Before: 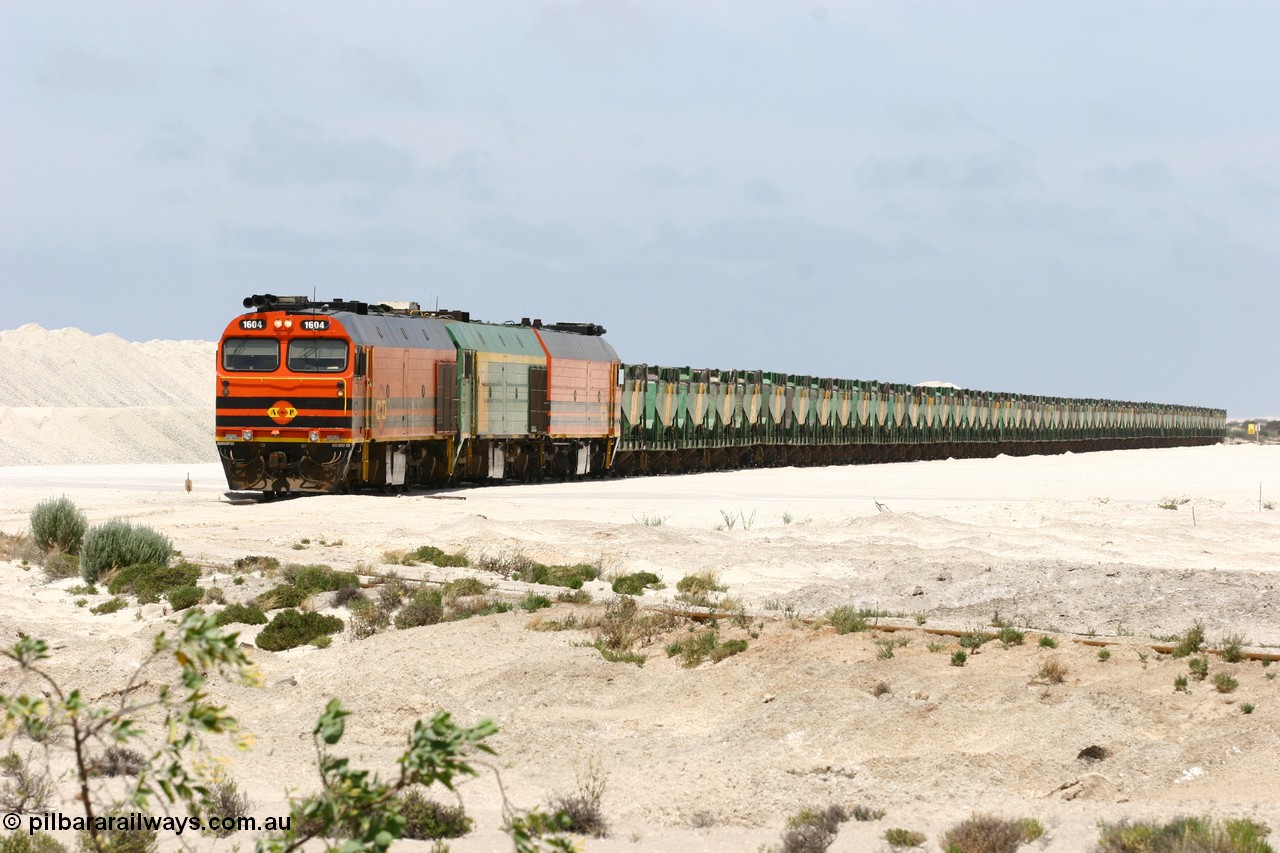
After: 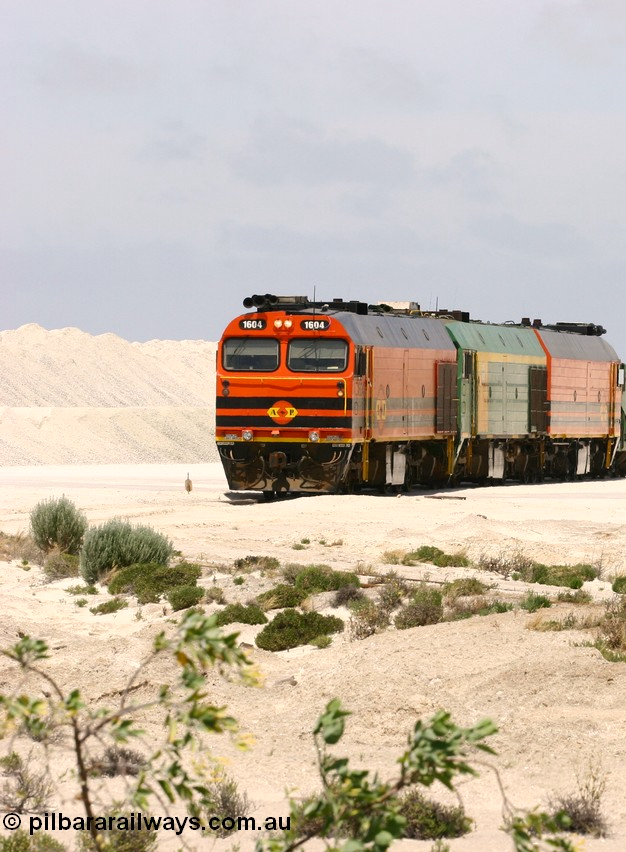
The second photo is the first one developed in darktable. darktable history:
crop and rotate: left 0.055%, top 0%, right 51.023%
color correction: highlights a* 3.56, highlights b* 5.14
